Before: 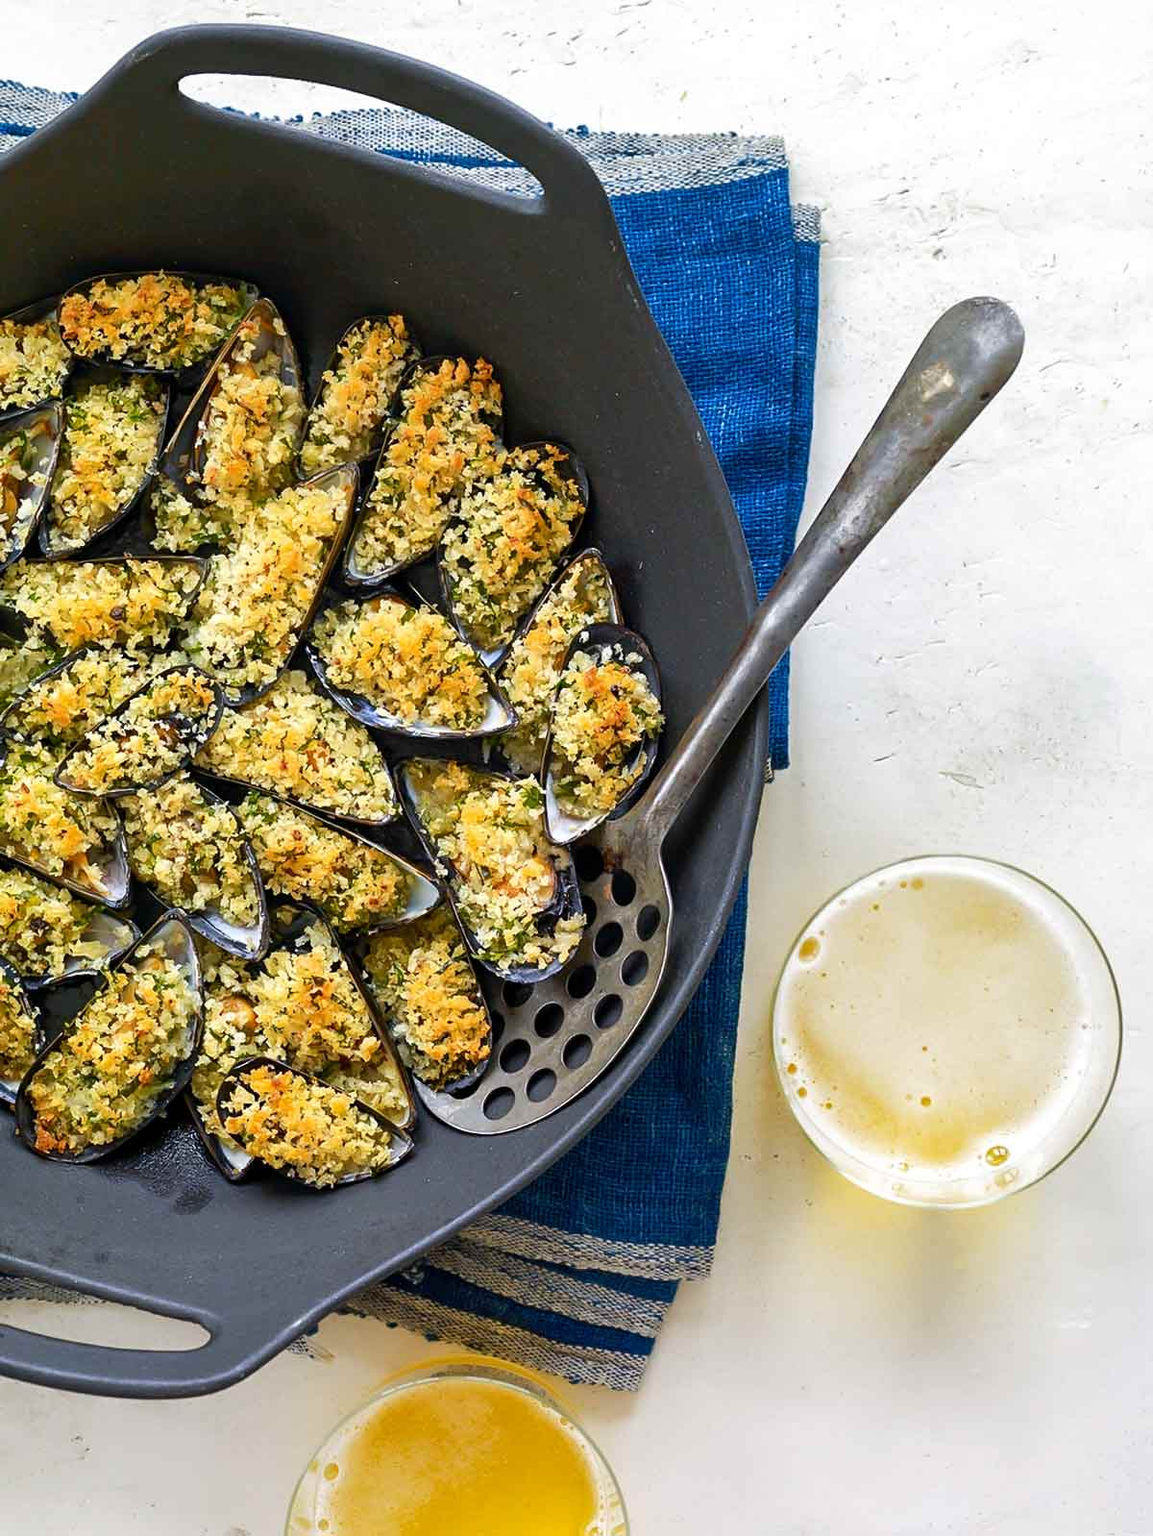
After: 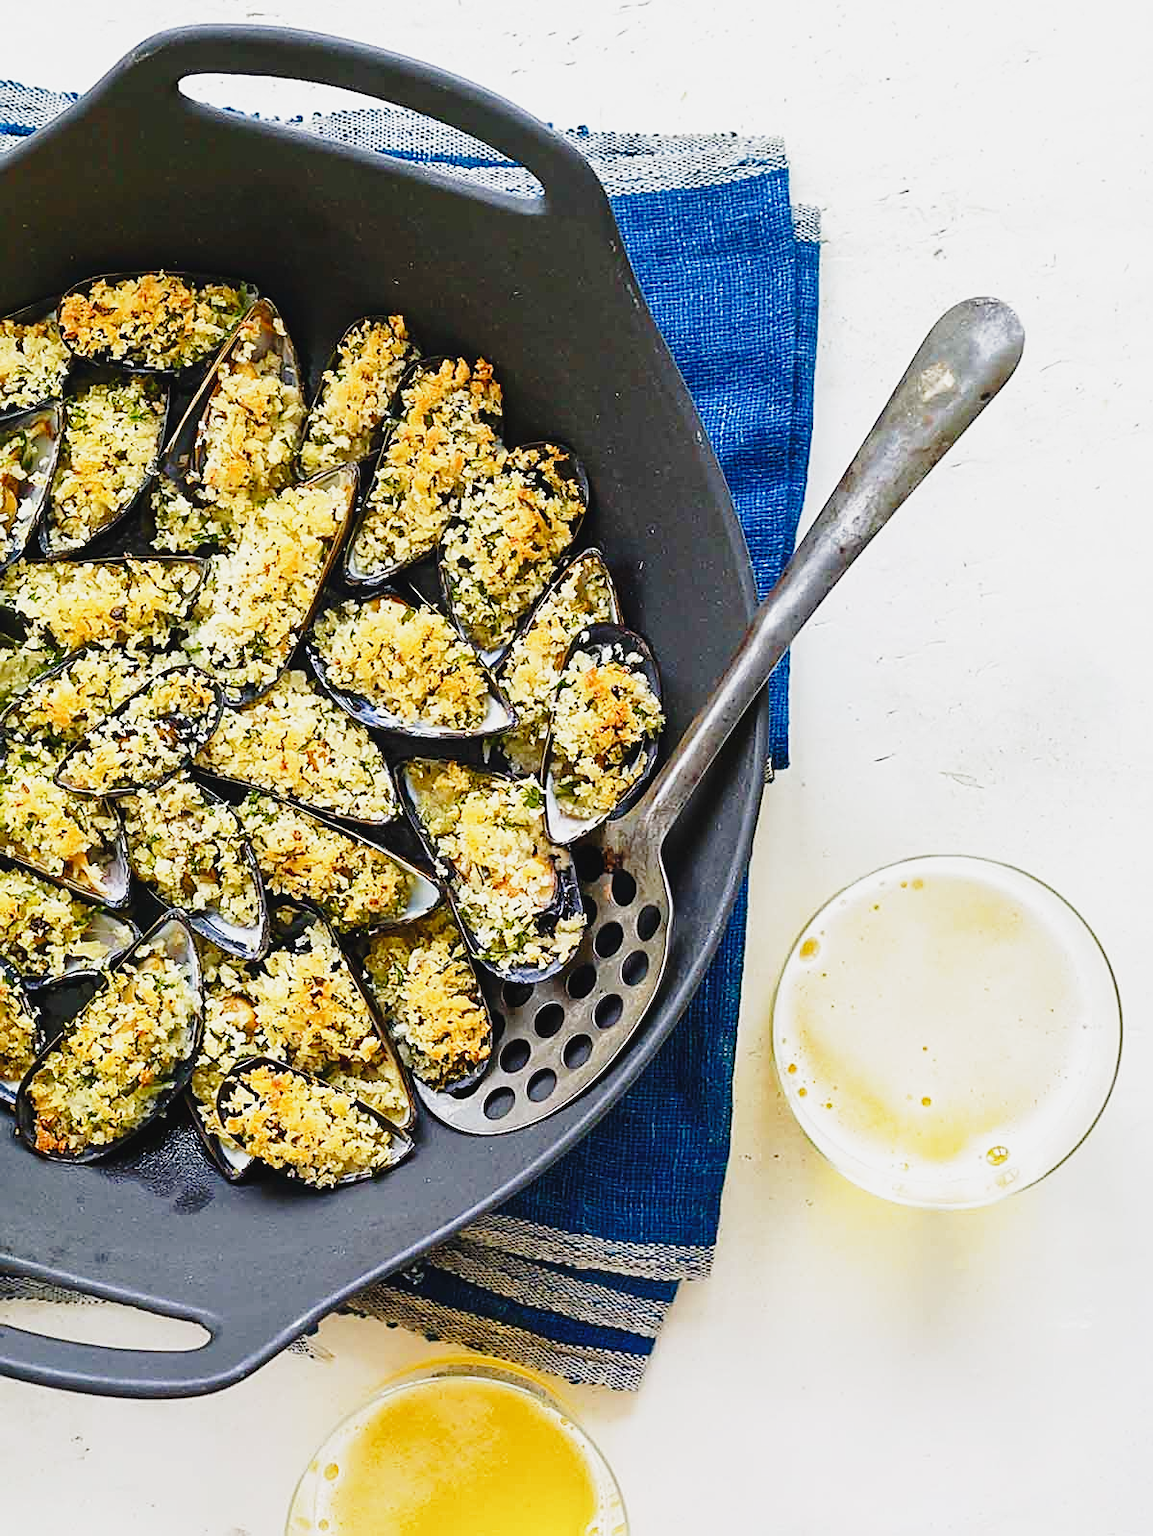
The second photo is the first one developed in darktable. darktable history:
base curve: curves: ch0 [(0, 0) (0.028, 0.03) (0.121, 0.232) (0.46, 0.748) (0.859, 0.968) (1, 1)], preserve colors none
contrast brightness saturation: contrast -0.09, brightness -0.042, saturation -0.114
sharpen: on, module defaults
